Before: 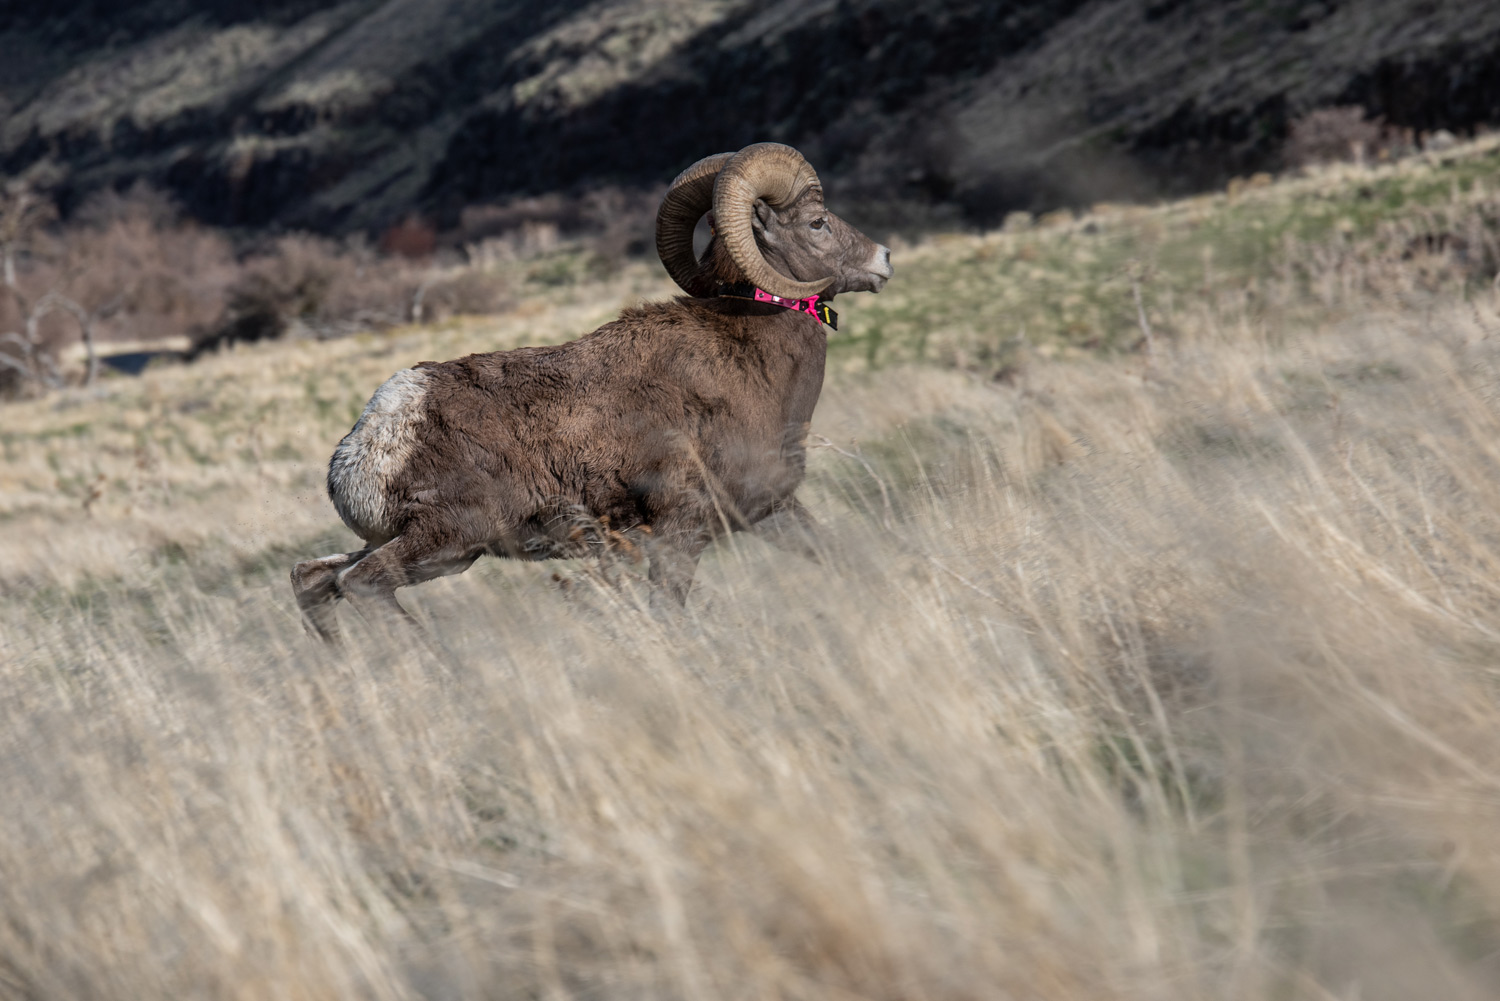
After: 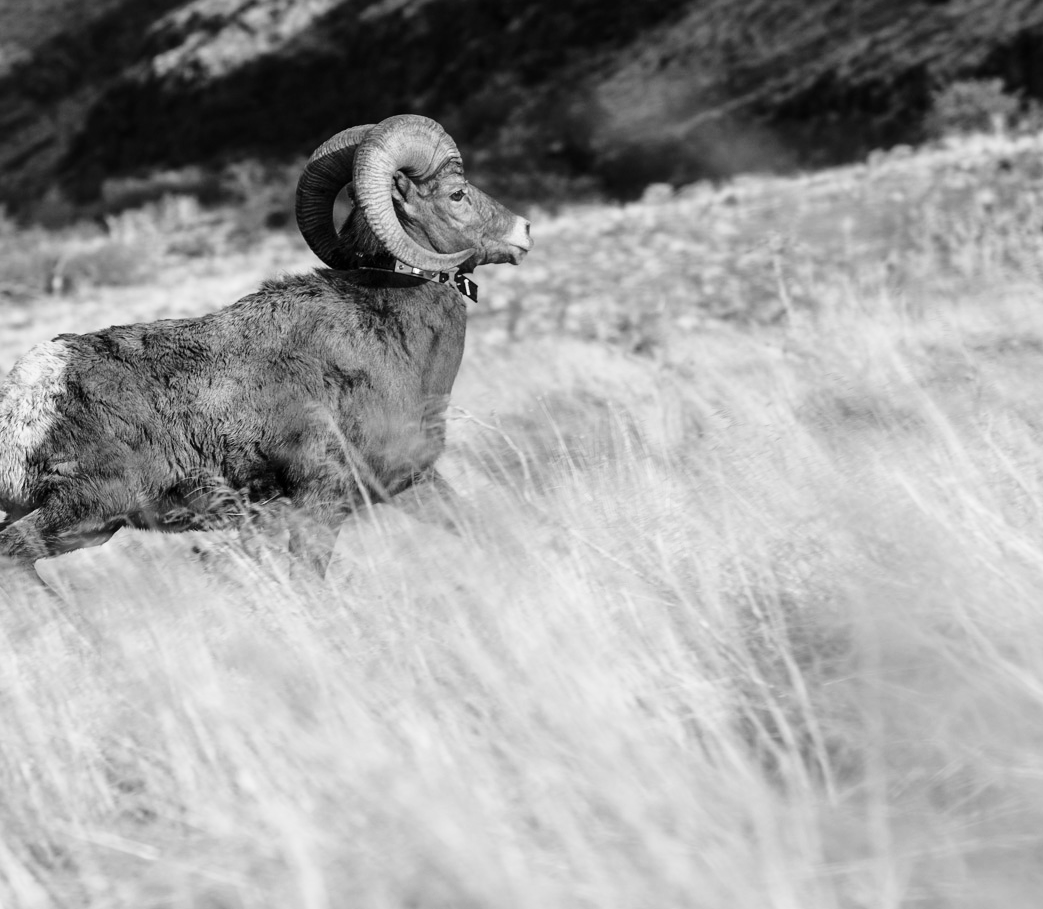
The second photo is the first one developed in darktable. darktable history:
crop and rotate: left 24.034%, top 2.838%, right 6.406%, bottom 6.299%
base curve: curves: ch0 [(0, 0) (0.028, 0.03) (0.121, 0.232) (0.46, 0.748) (0.859, 0.968) (1, 1)], preserve colors none
monochrome: on, module defaults
